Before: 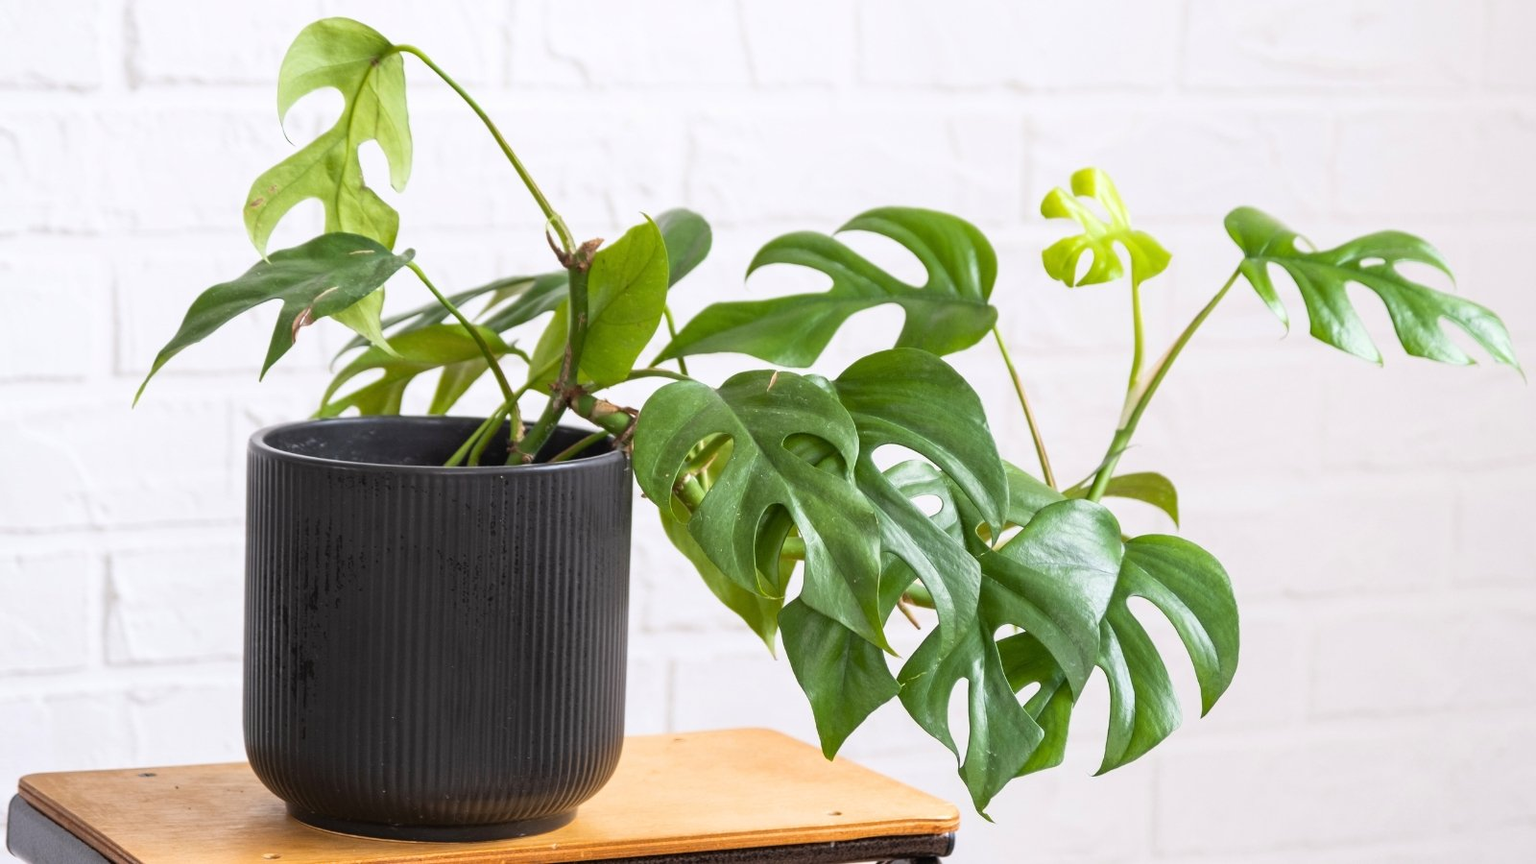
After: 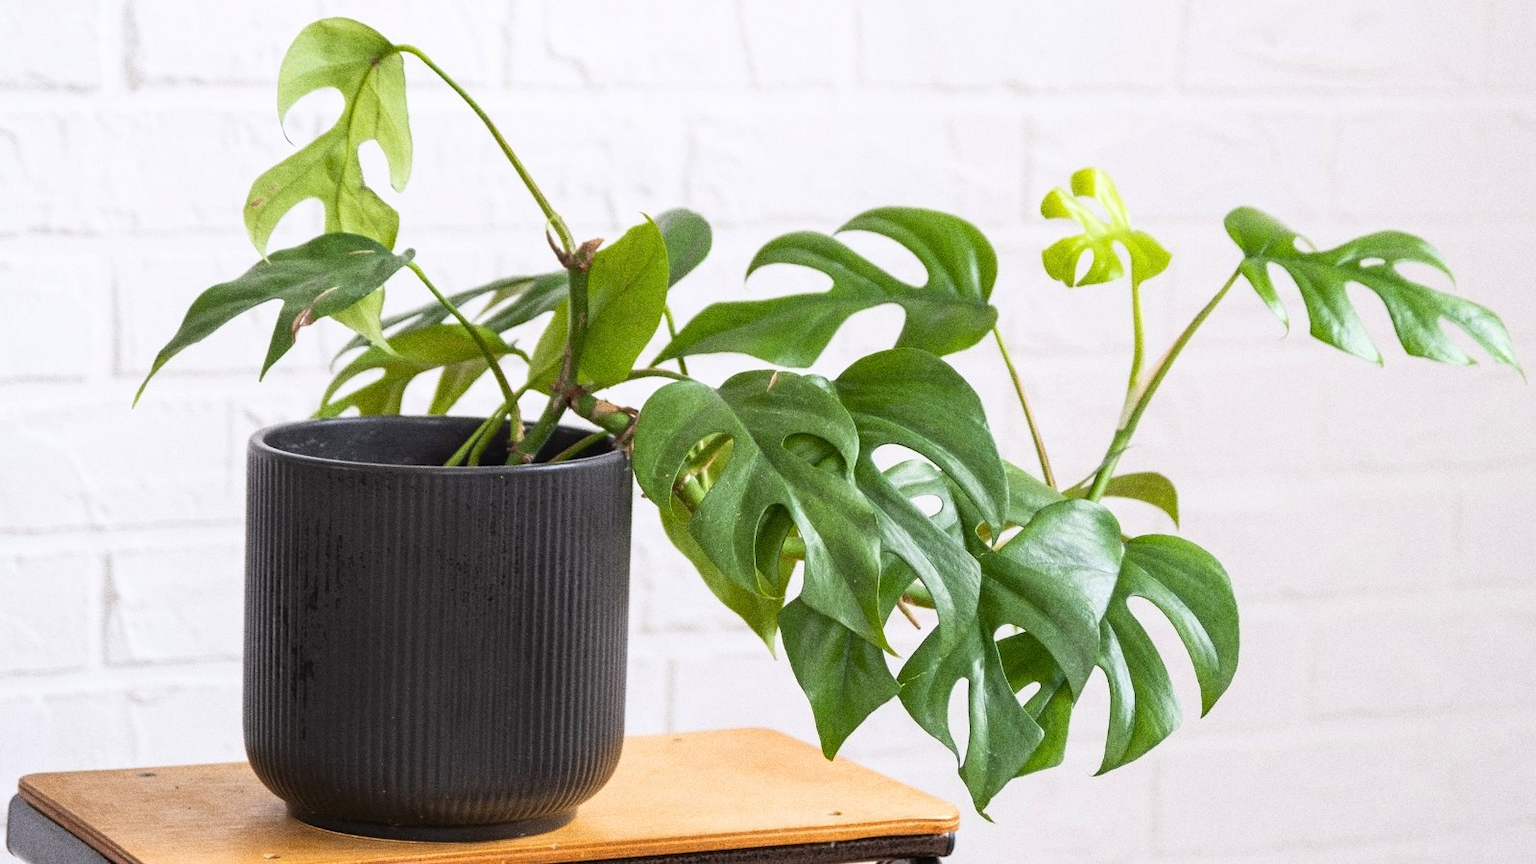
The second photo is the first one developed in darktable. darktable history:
grain: coarseness 0.09 ISO, strength 40%
